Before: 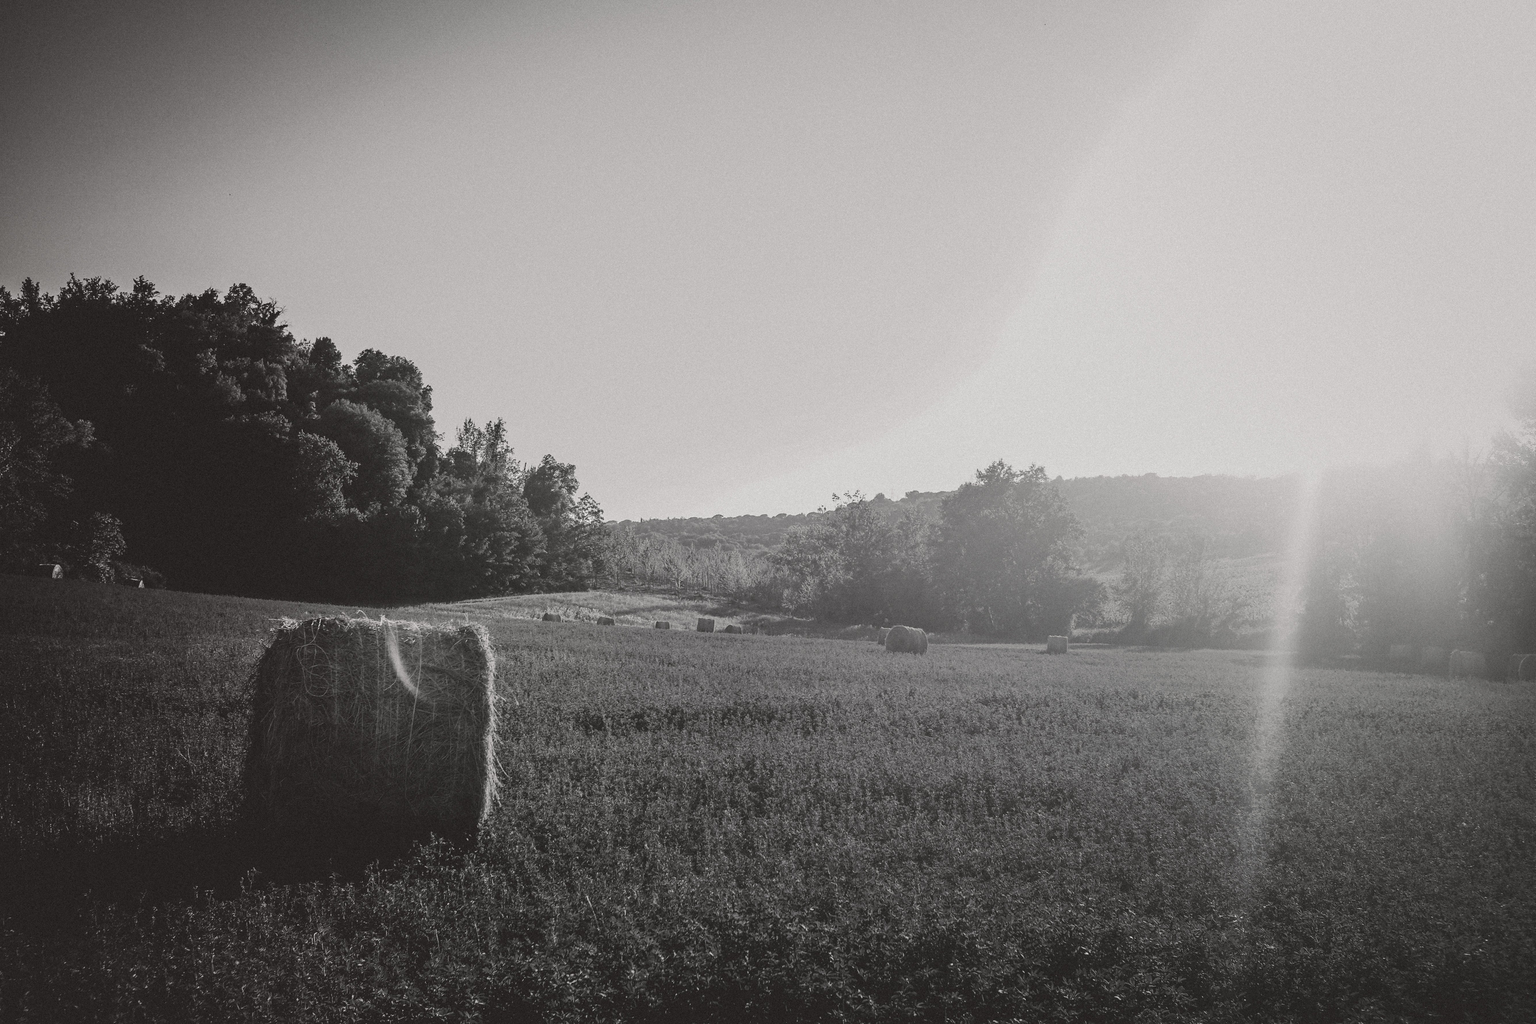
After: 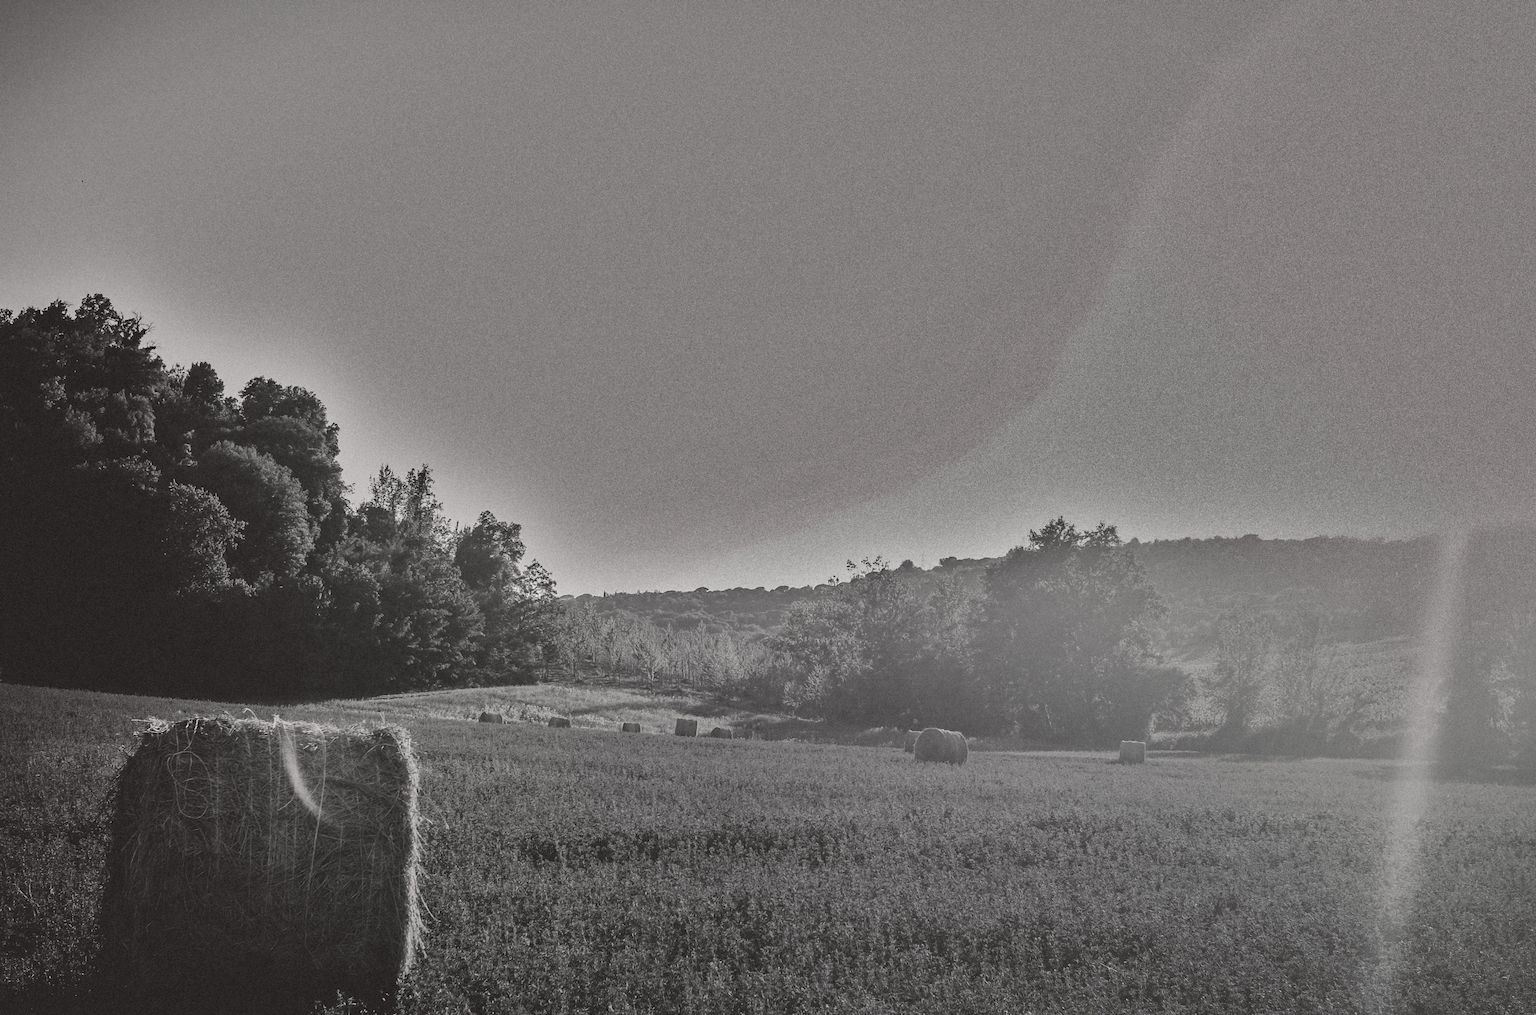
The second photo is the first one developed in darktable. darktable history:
exposure: exposure -0.041 EV, compensate highlight preservation false
shadows and highlights: shadows 20.91, highlights -82.73, soften with gaussian
crop and rotate: left 10.77%, top 5.1%, right 10.41%, bottom 16.76%
